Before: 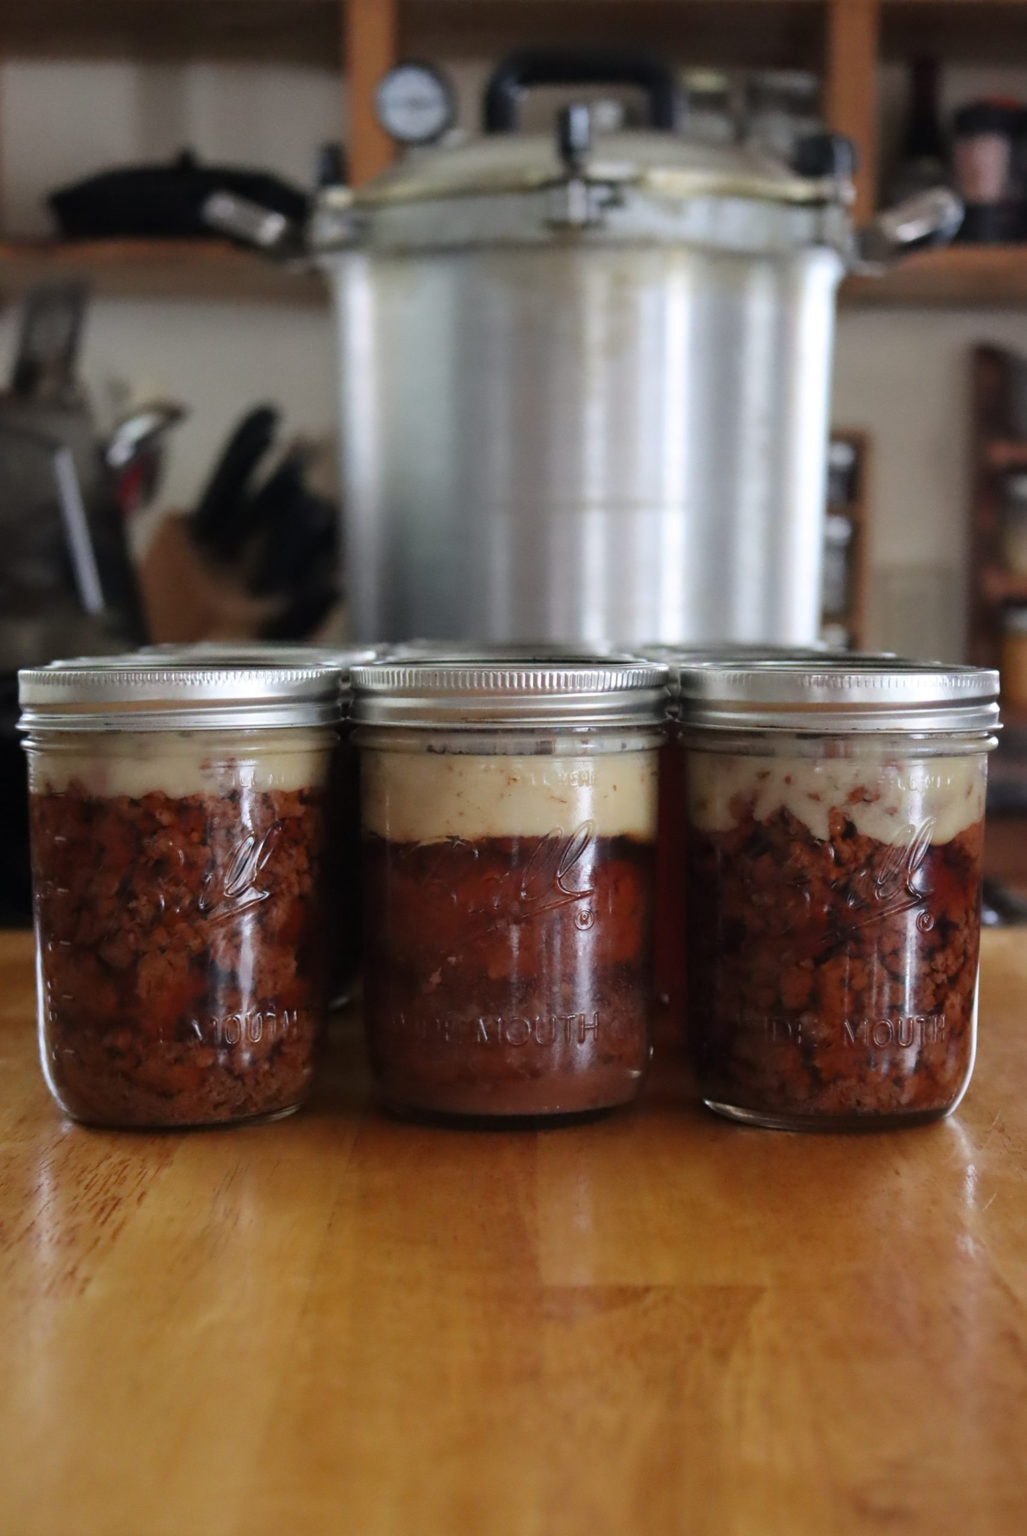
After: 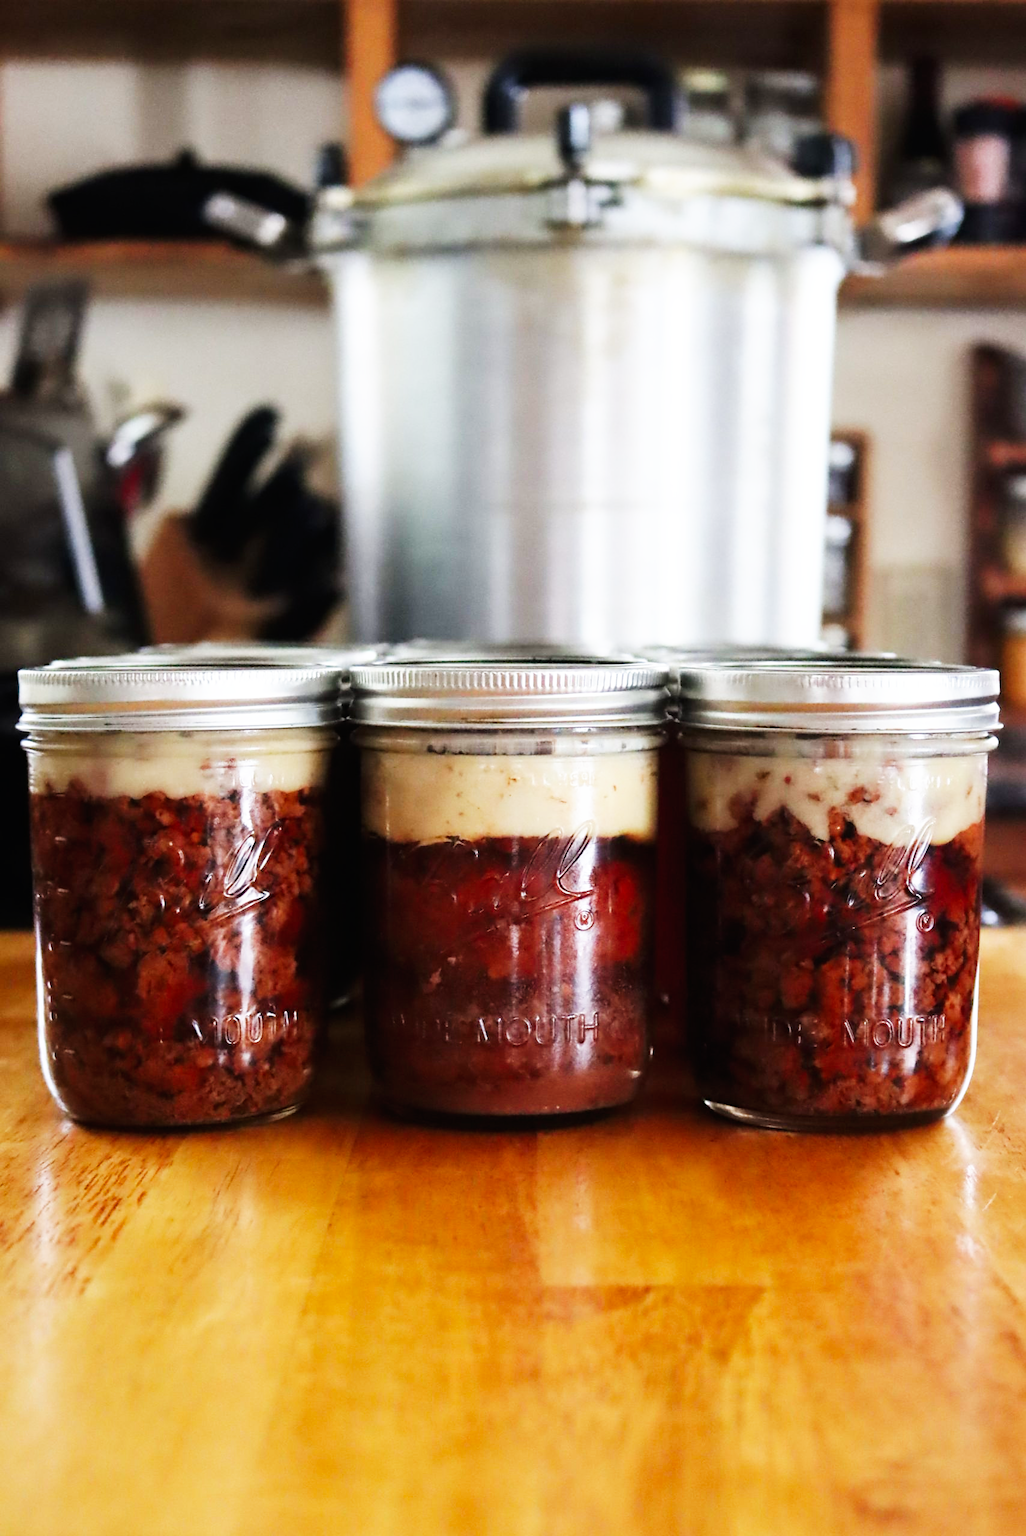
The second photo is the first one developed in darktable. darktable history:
base curve: curves: ch0 [(0, 0) (0.007, 0.004) (0.027, 0.03) (0.046, 0.07) (0.207, 0.54) (0.442, 0.872) (0.673, 0.972) (1, 1)], preserve colors none
sharpen: radius 1.458, amount 0.398, threshold 1.271
